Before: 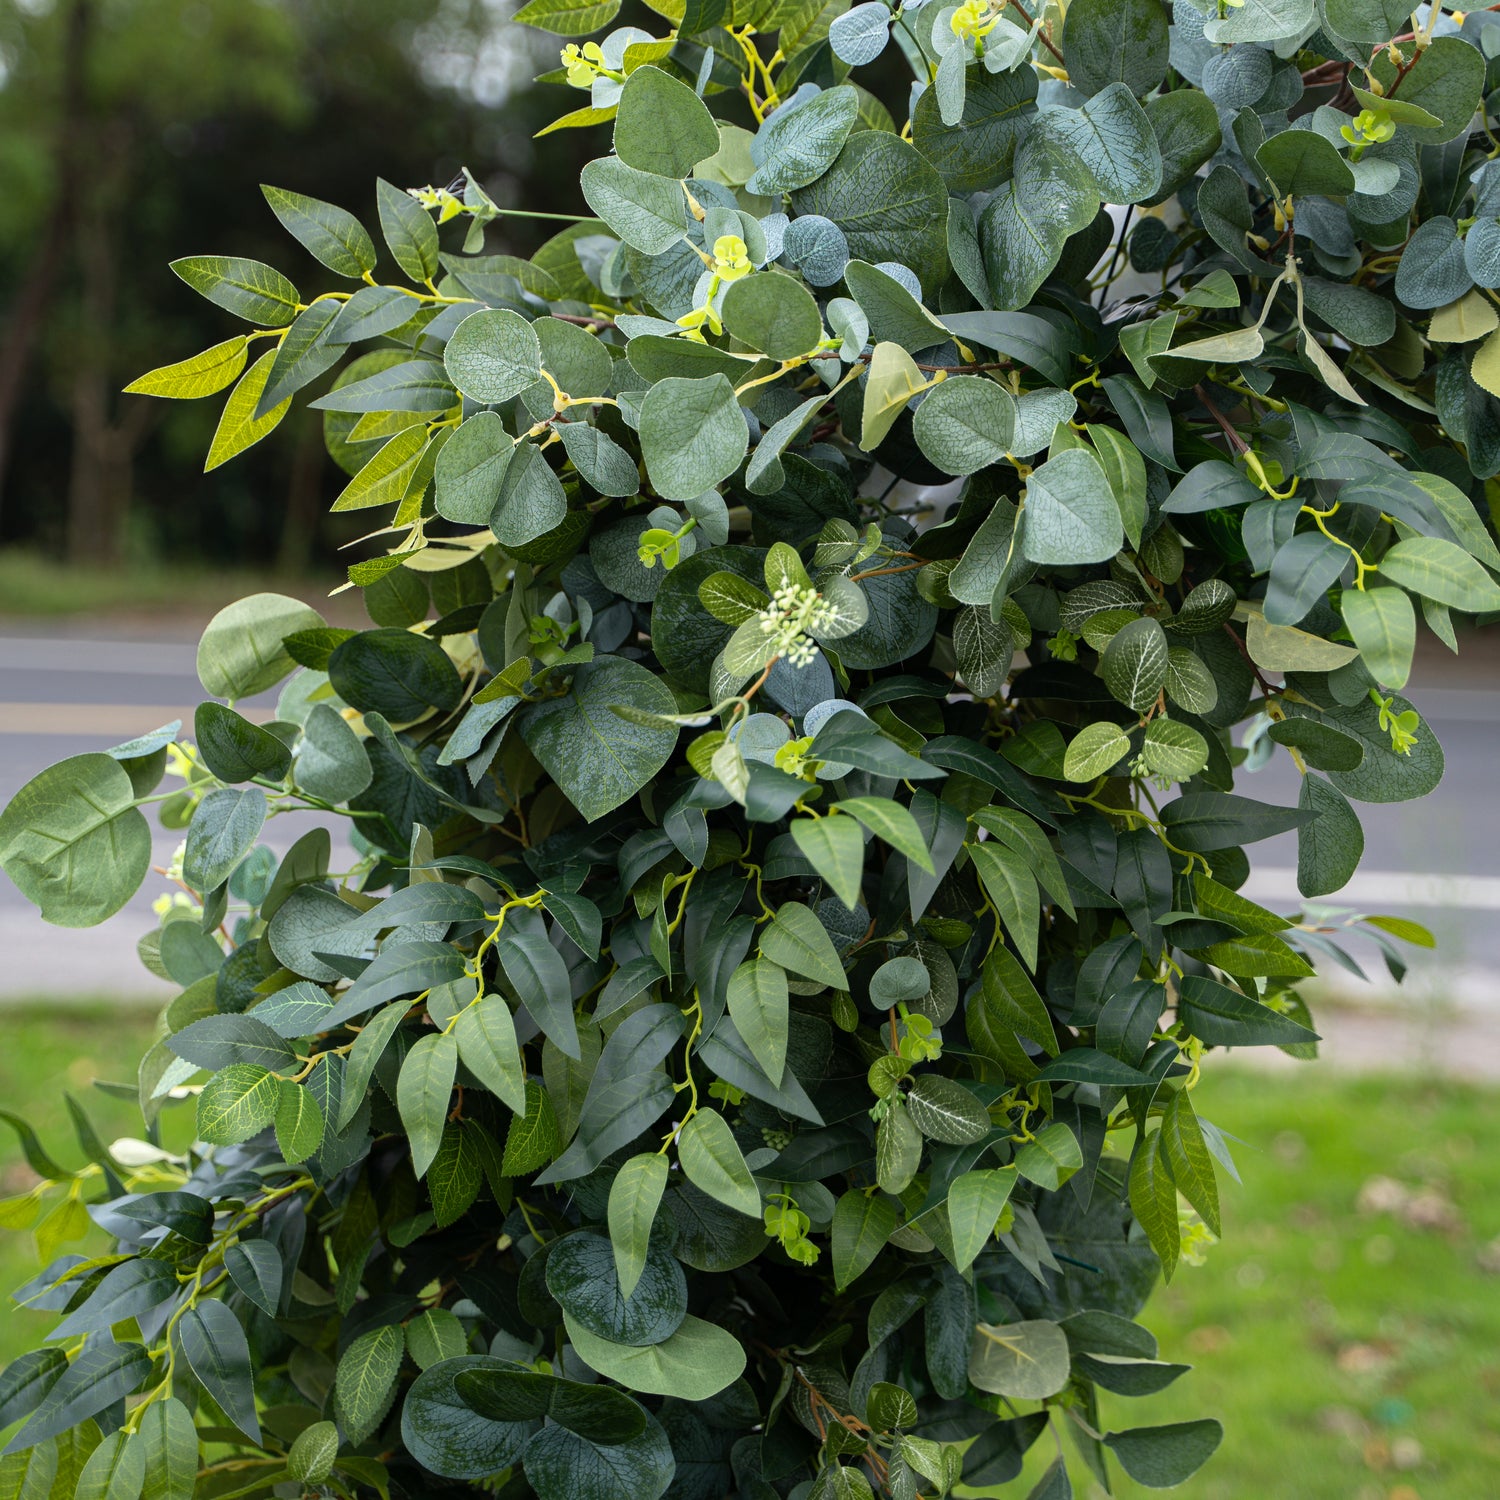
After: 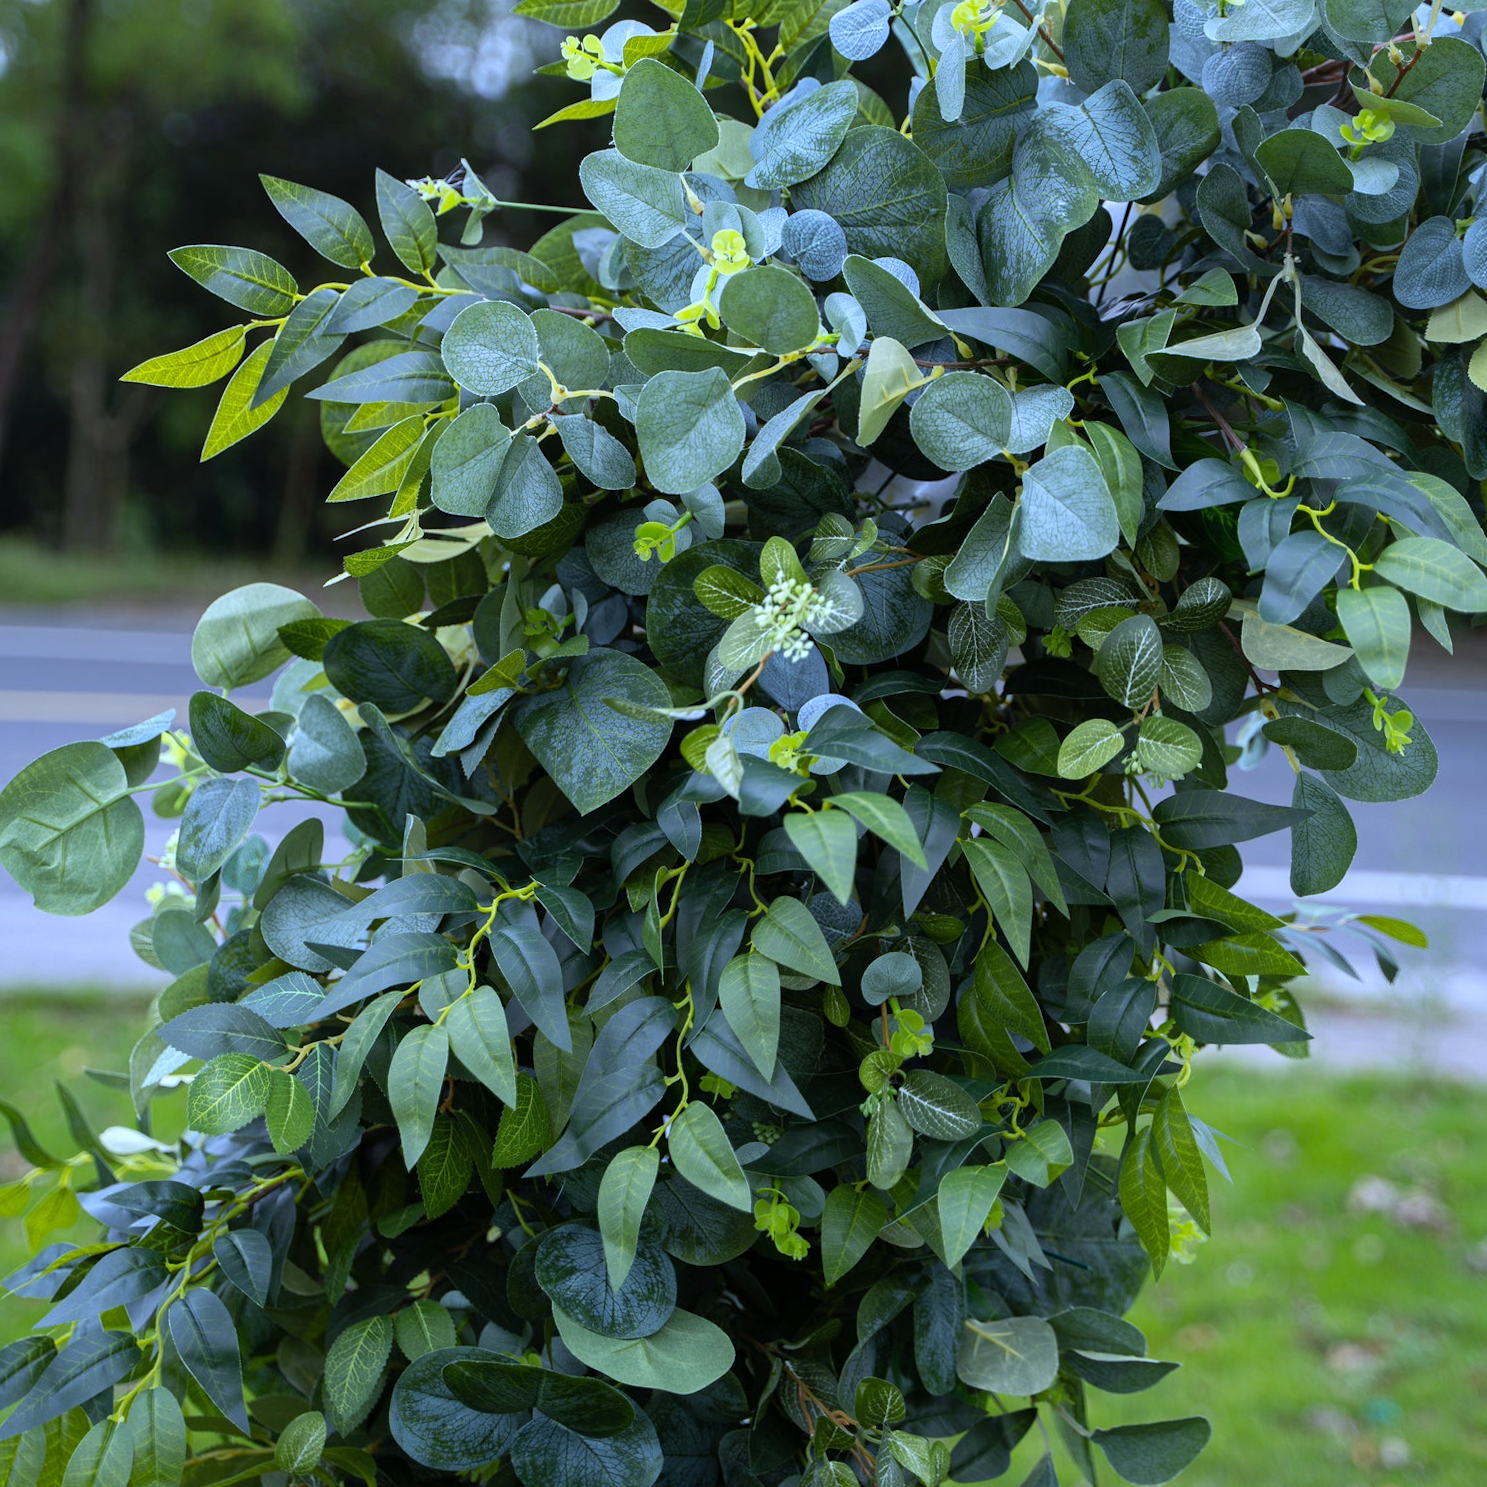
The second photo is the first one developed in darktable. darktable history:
crop and rotate: angle -0.5°
white balance: red 0.871, blue 1.249
